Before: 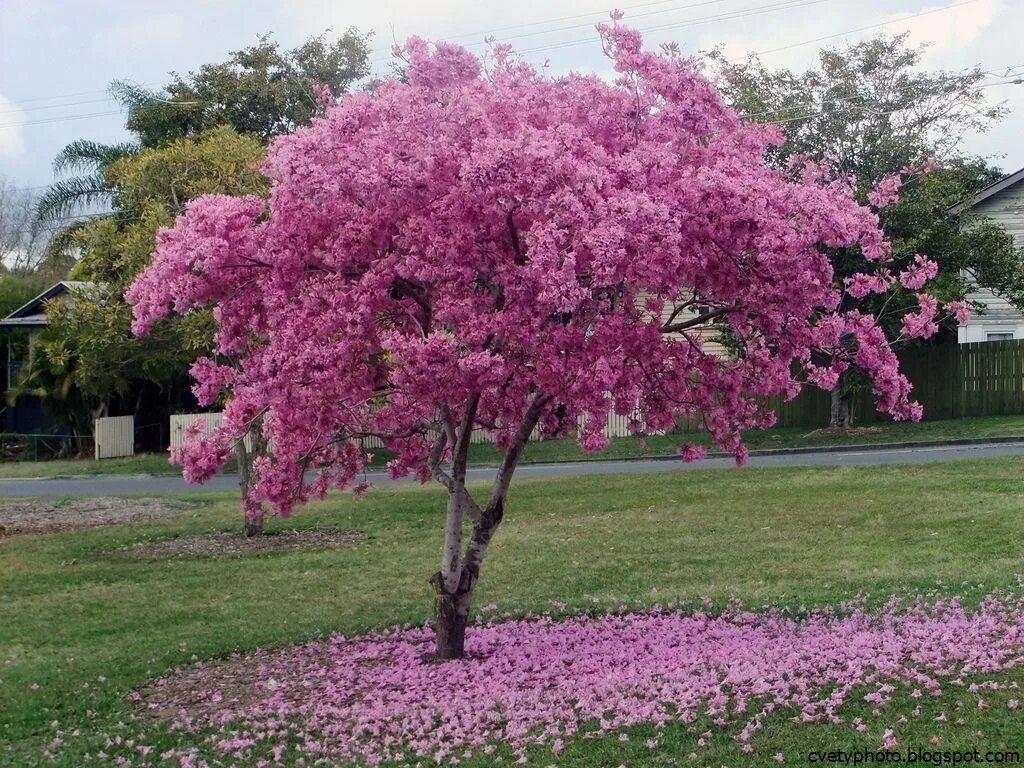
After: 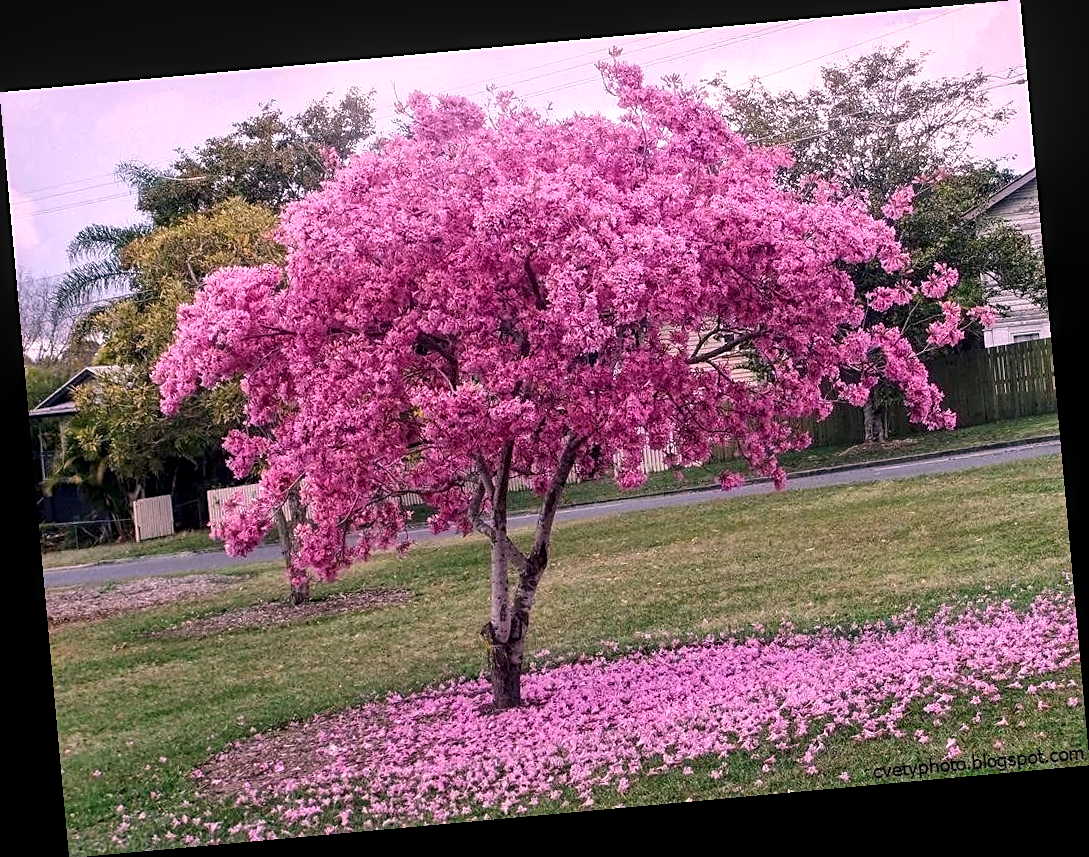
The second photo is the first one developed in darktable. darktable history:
sharpen: on, module defaults
white balance: red 1.188, blue 1.11
rotate and perspective: rotation -5.2°, automatic cropping off
local contrast: detail 130%
exposure: exposure 0.217 EV, compensate highlight preservation false
